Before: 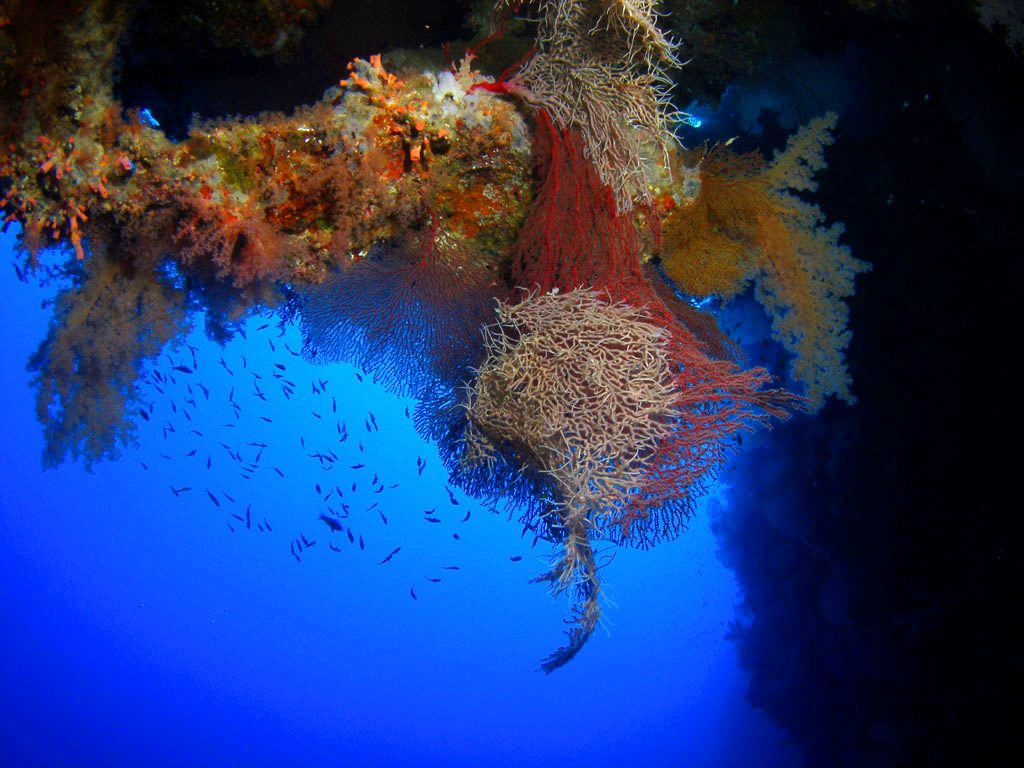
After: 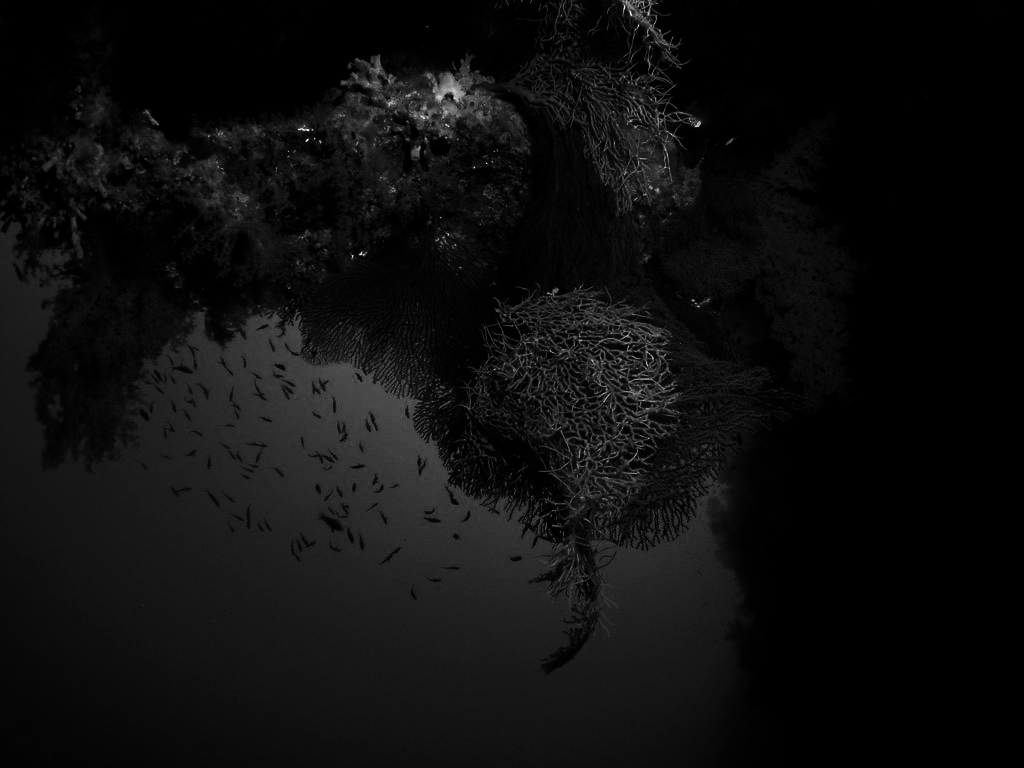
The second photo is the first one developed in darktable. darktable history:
color balance: output saturation 120%
contrast brightness saturation: contrast 0.02, brightness -1, saturation -1
color contrast: green-magenta contrast 0.85, blue-yellow contrast 1.25, unbound 0
